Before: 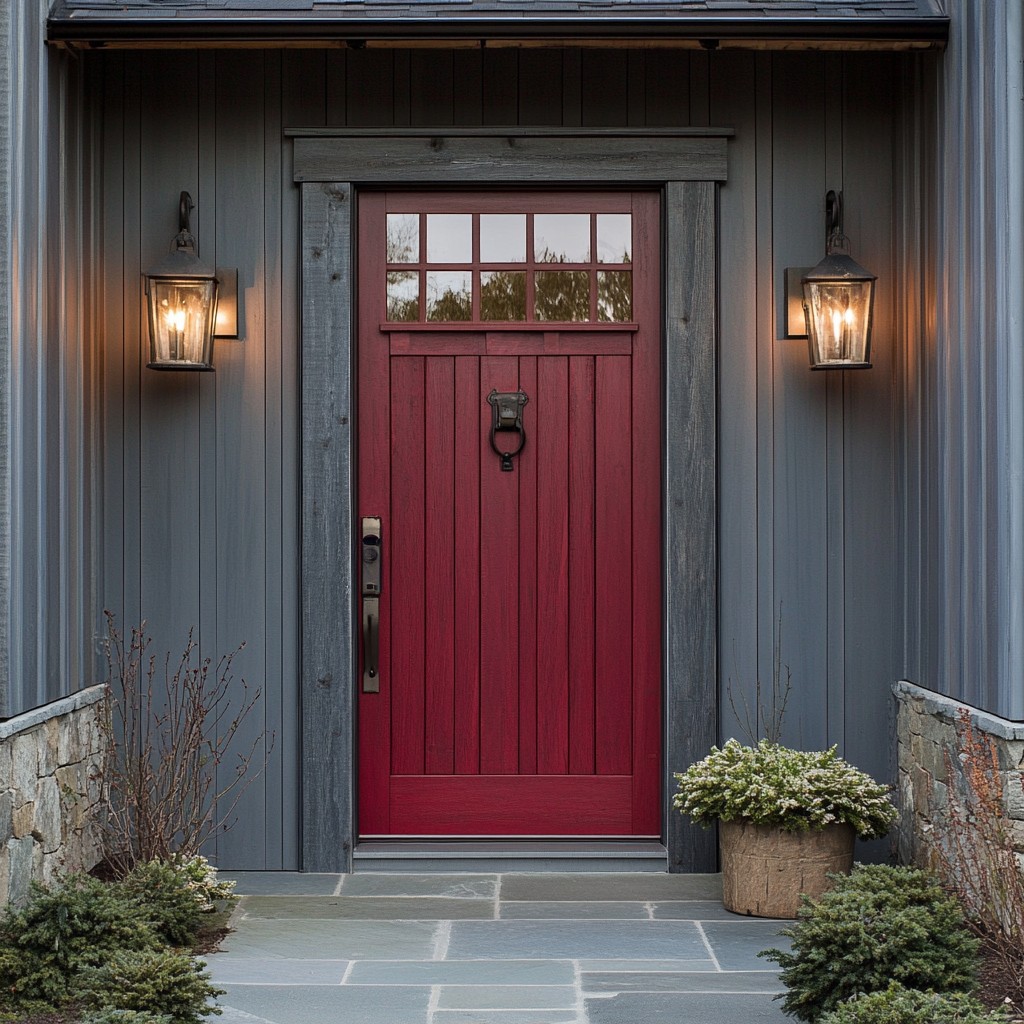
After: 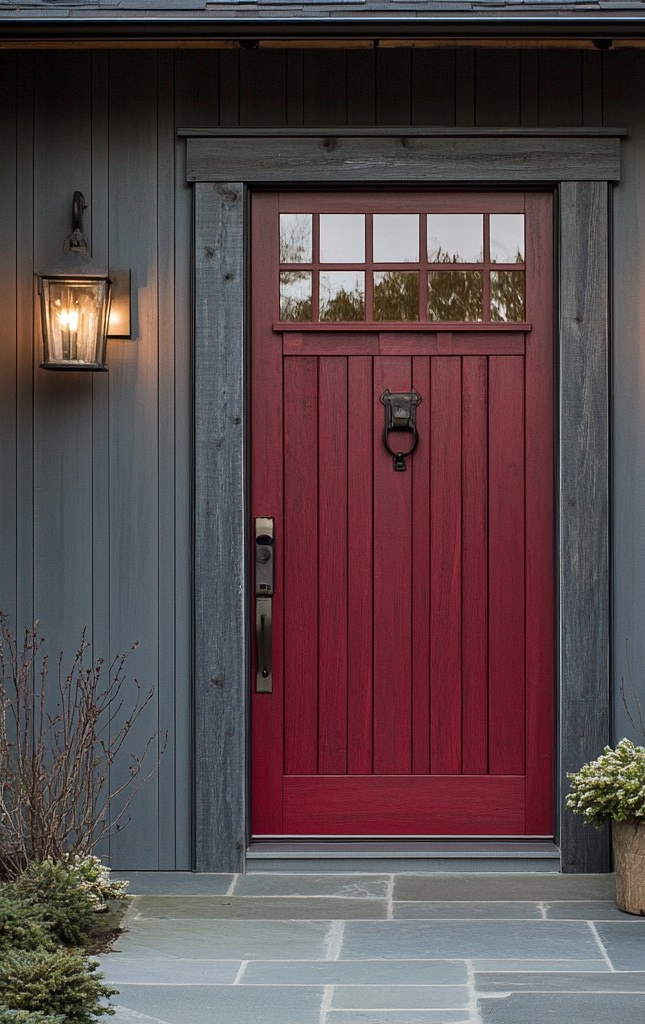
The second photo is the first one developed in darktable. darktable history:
crop: left 10.538%, right 26.459%
